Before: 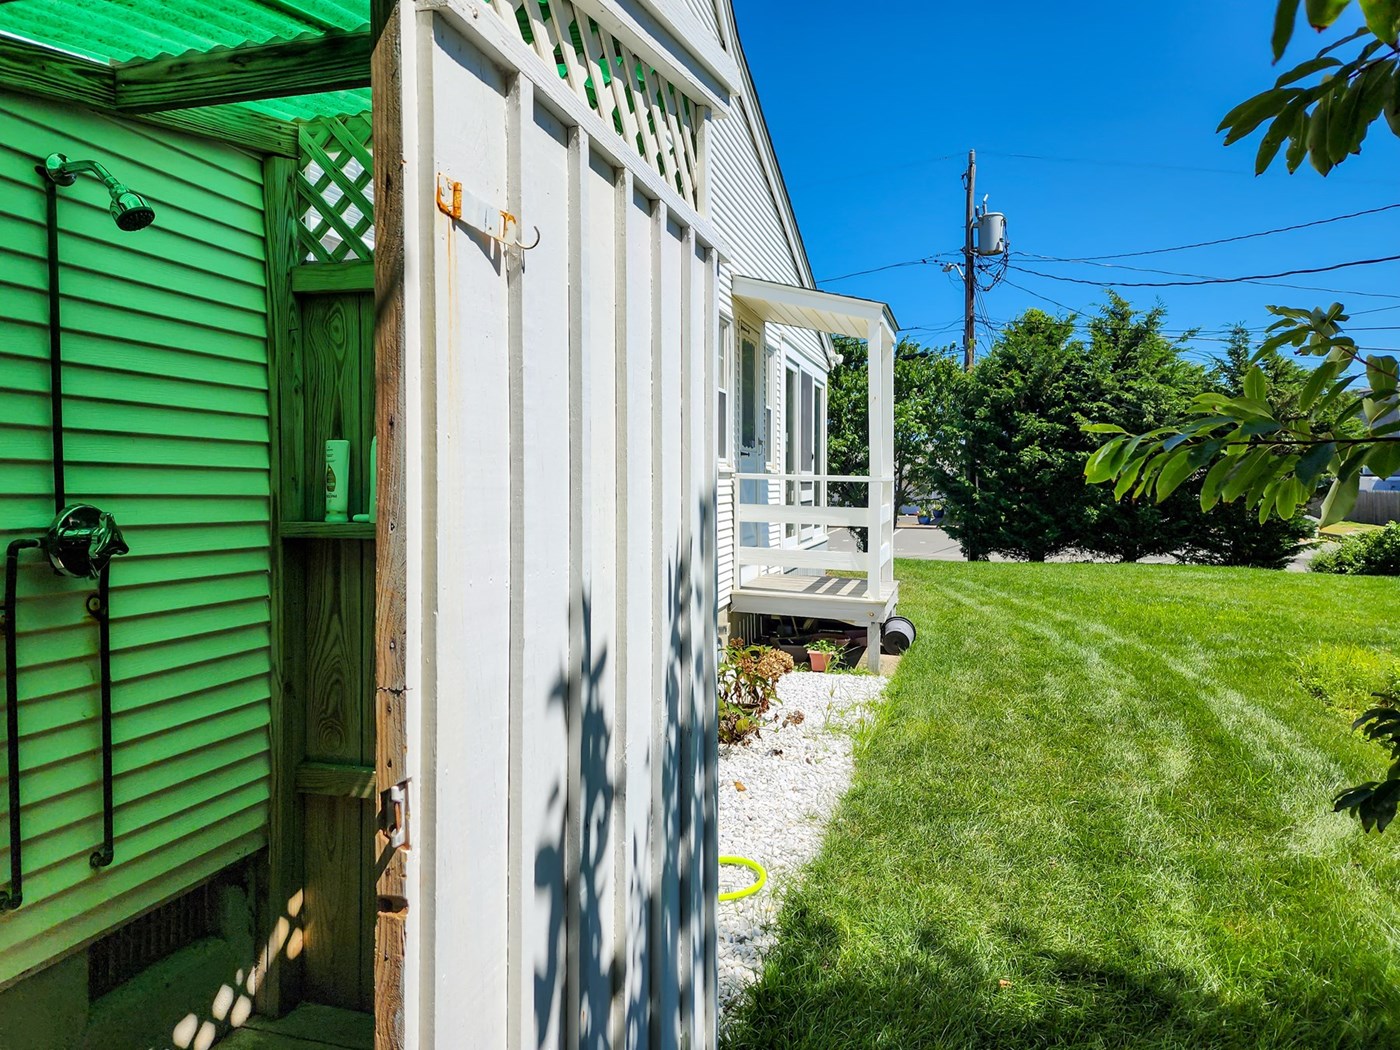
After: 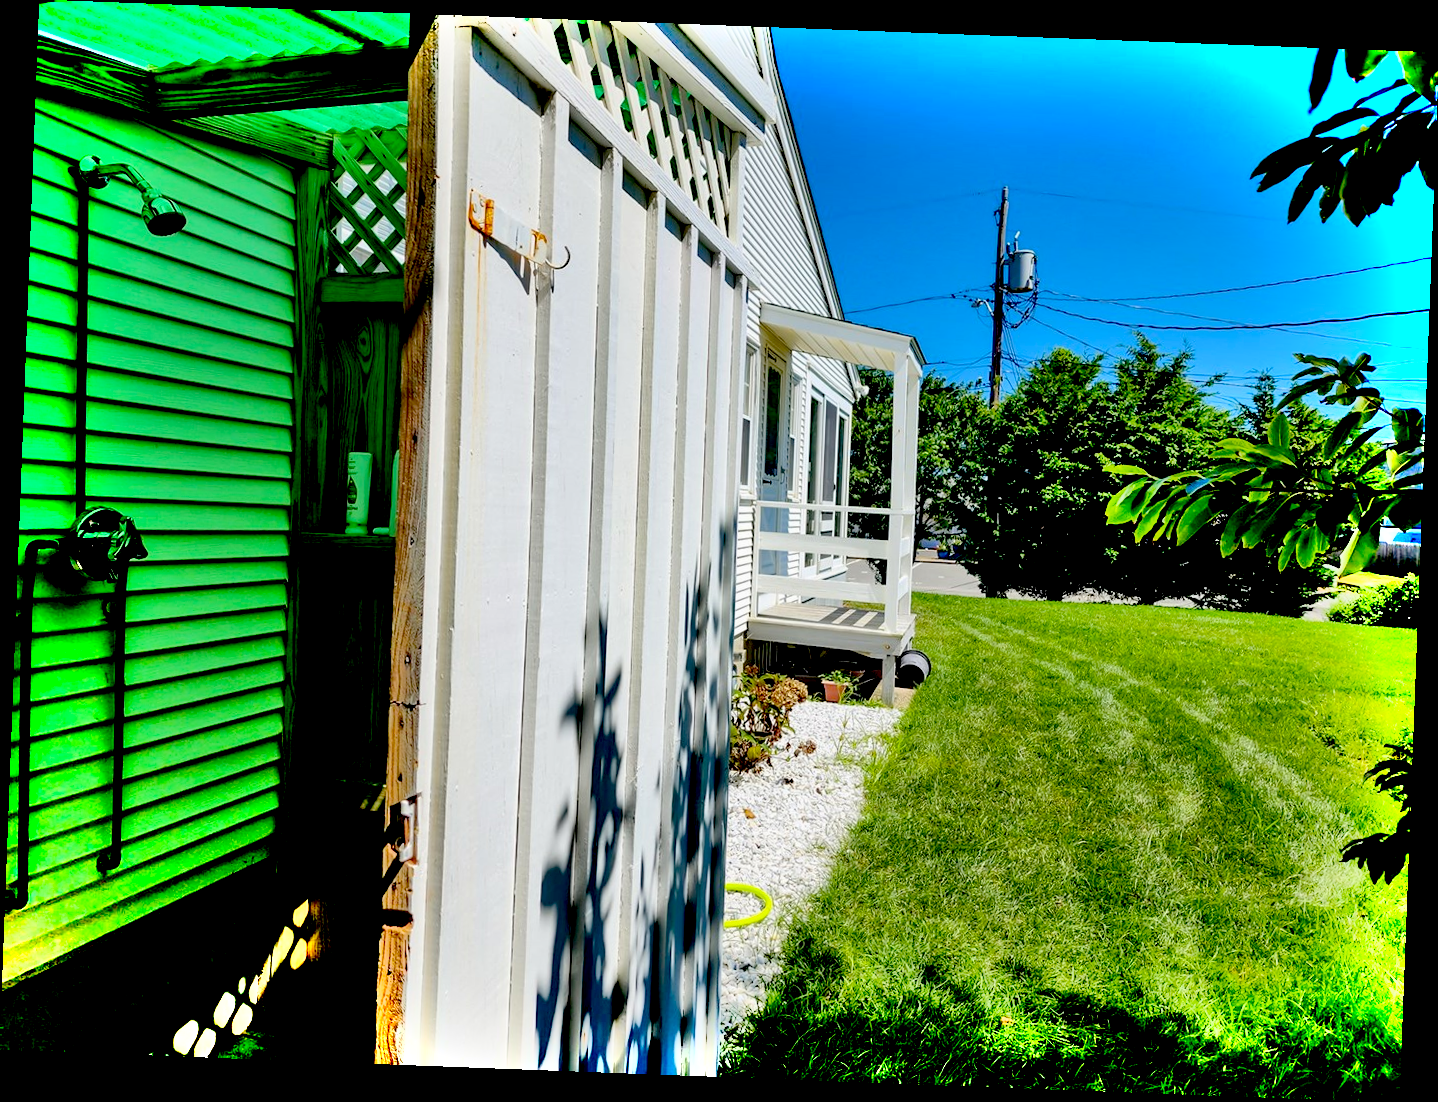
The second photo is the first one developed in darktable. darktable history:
rotate and perspective: rotation 2.17°, automatic cropping off
shadows and highlights: shadows 52.34, highlights -28.23, soften with gaussian
exposure: black level correction 0.056, exposure -0.039 EV, compensate highlight preservation false
